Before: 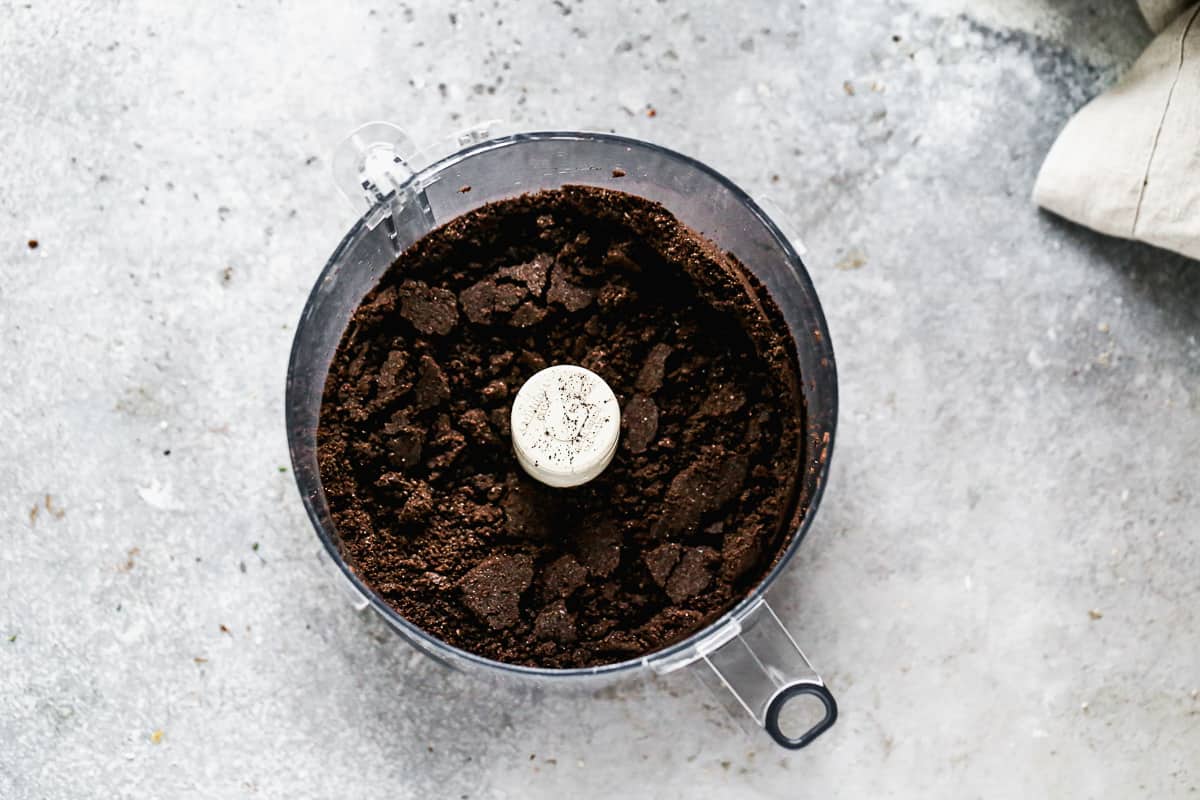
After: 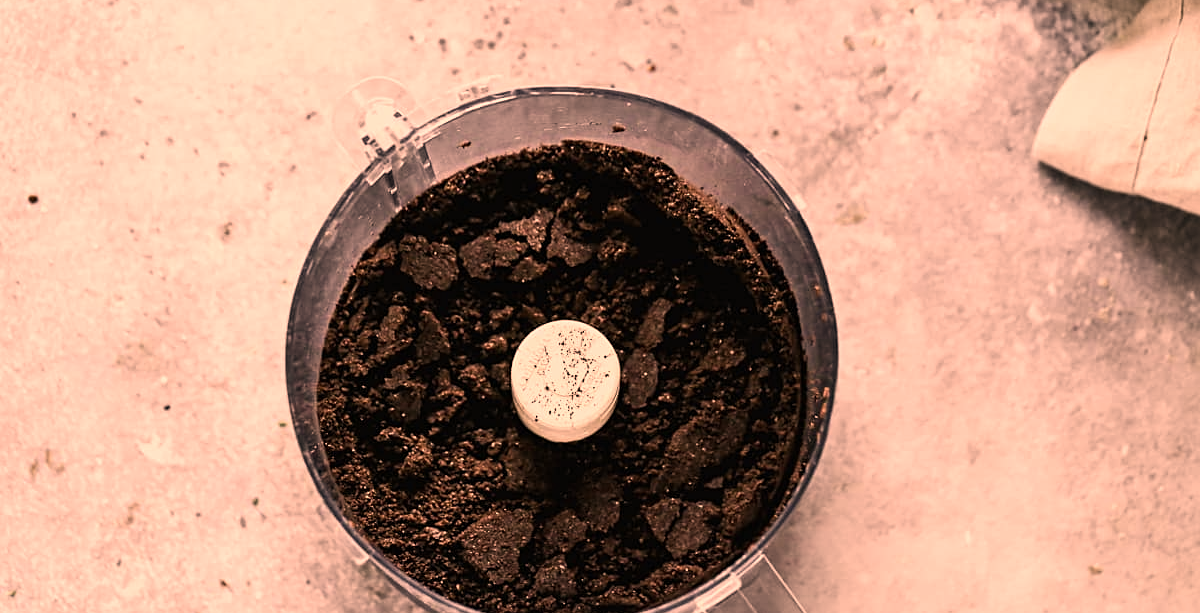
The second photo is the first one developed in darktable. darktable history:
color correction: highlights a* 40, highlights b* 40, saturation 0.69
crop: top 5.667%, bottom 17.637%
sharpen: amount 0.2
